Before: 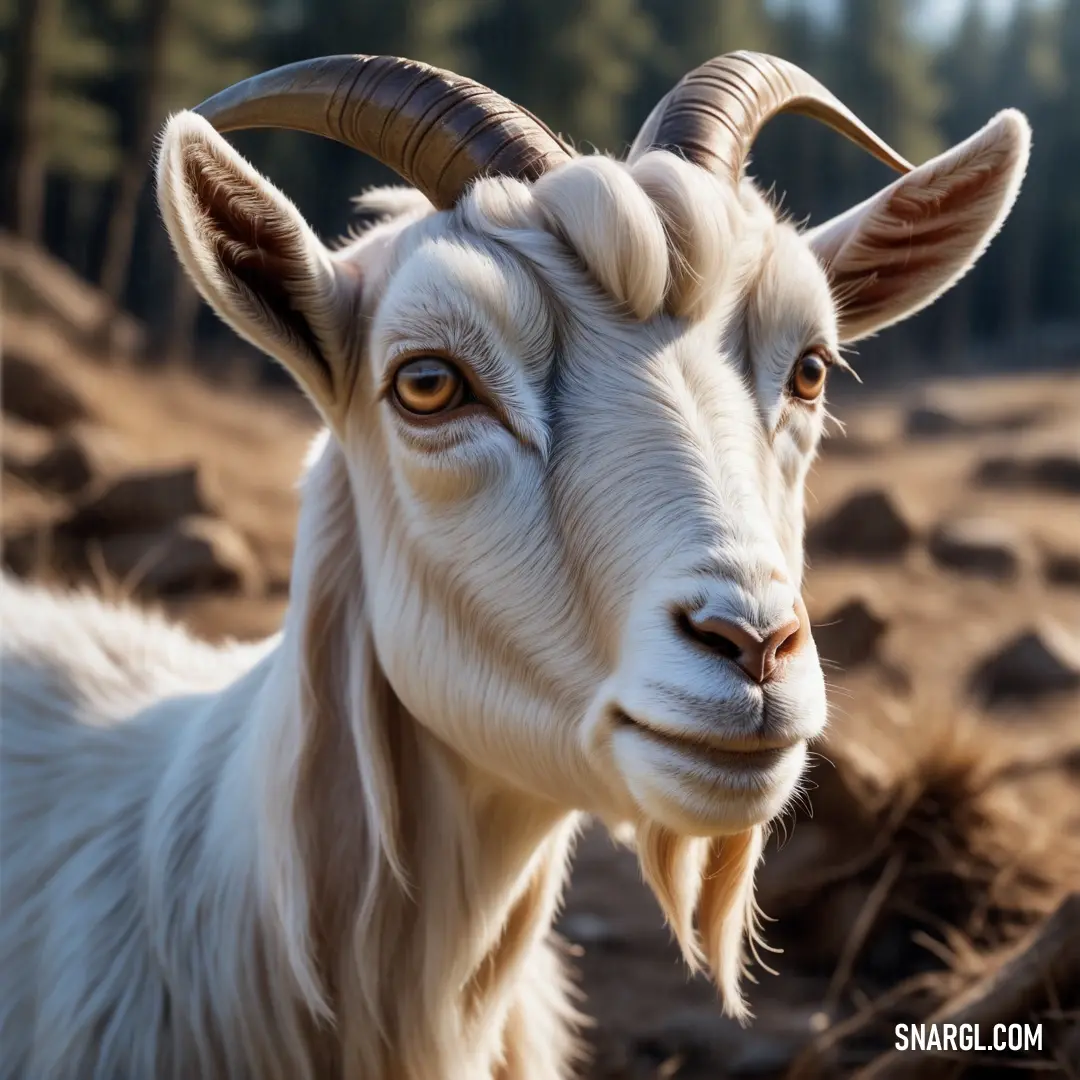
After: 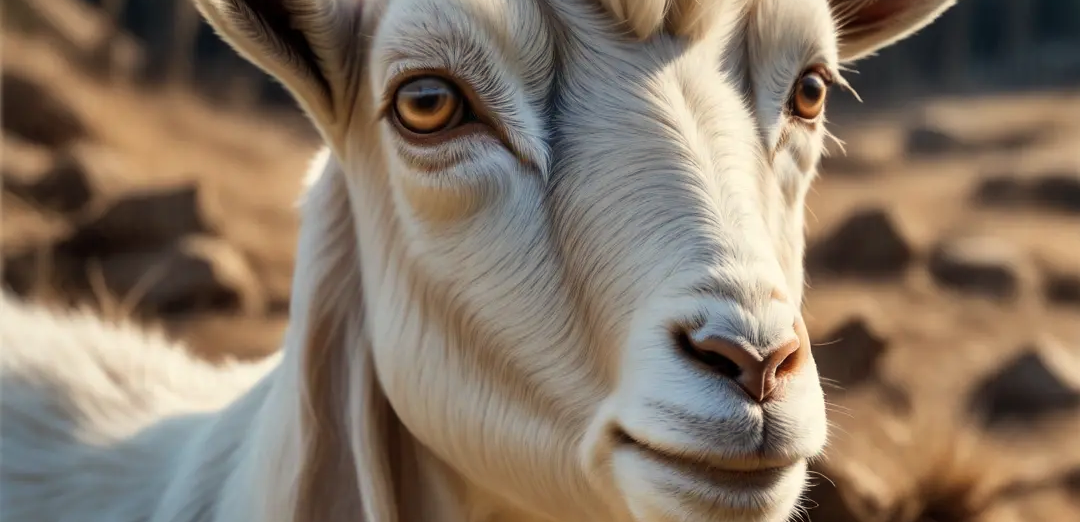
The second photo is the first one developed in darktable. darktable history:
crop and rotate: top 26.056%, bottom 25.543%
white balance: red 1.029, blue 0.92
